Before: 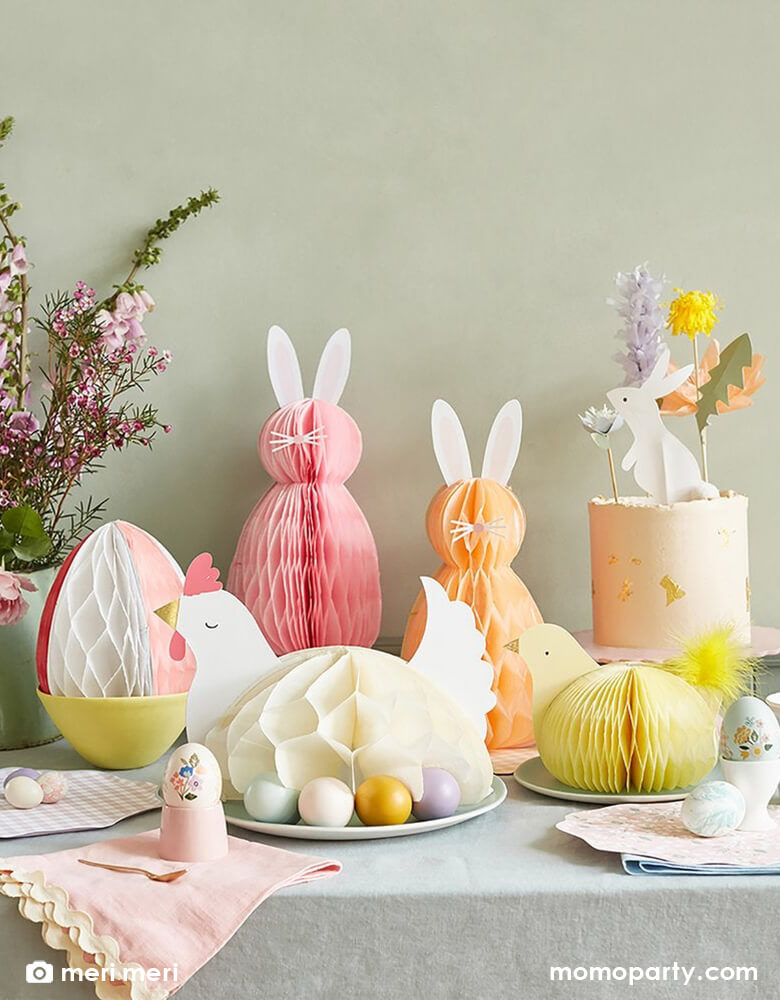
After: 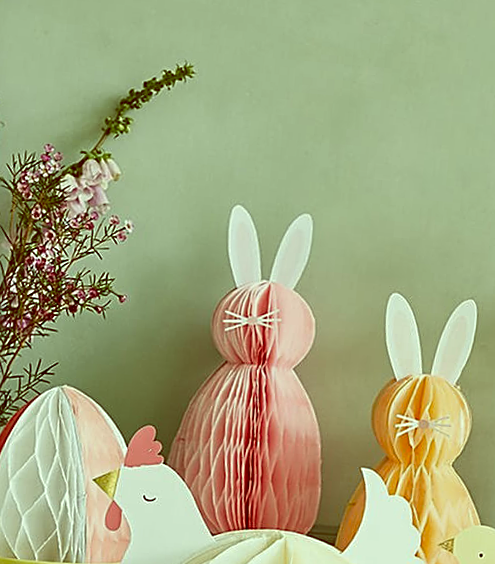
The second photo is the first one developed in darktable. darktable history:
sharpen: on, module defaults
crop and rotate: angle -4.99°, left 2.122%, top 6.945%, right 27.566%, bottom 30.519%
color balance: lift [1, 1.015, 0.987, 0.985], gamma [1, 0.959, 1.042, 0.958], gain [0.927, 0.938, 1.072, 0.928], contrast 1.5%
contrast brightness saturation: brightness -0.09
